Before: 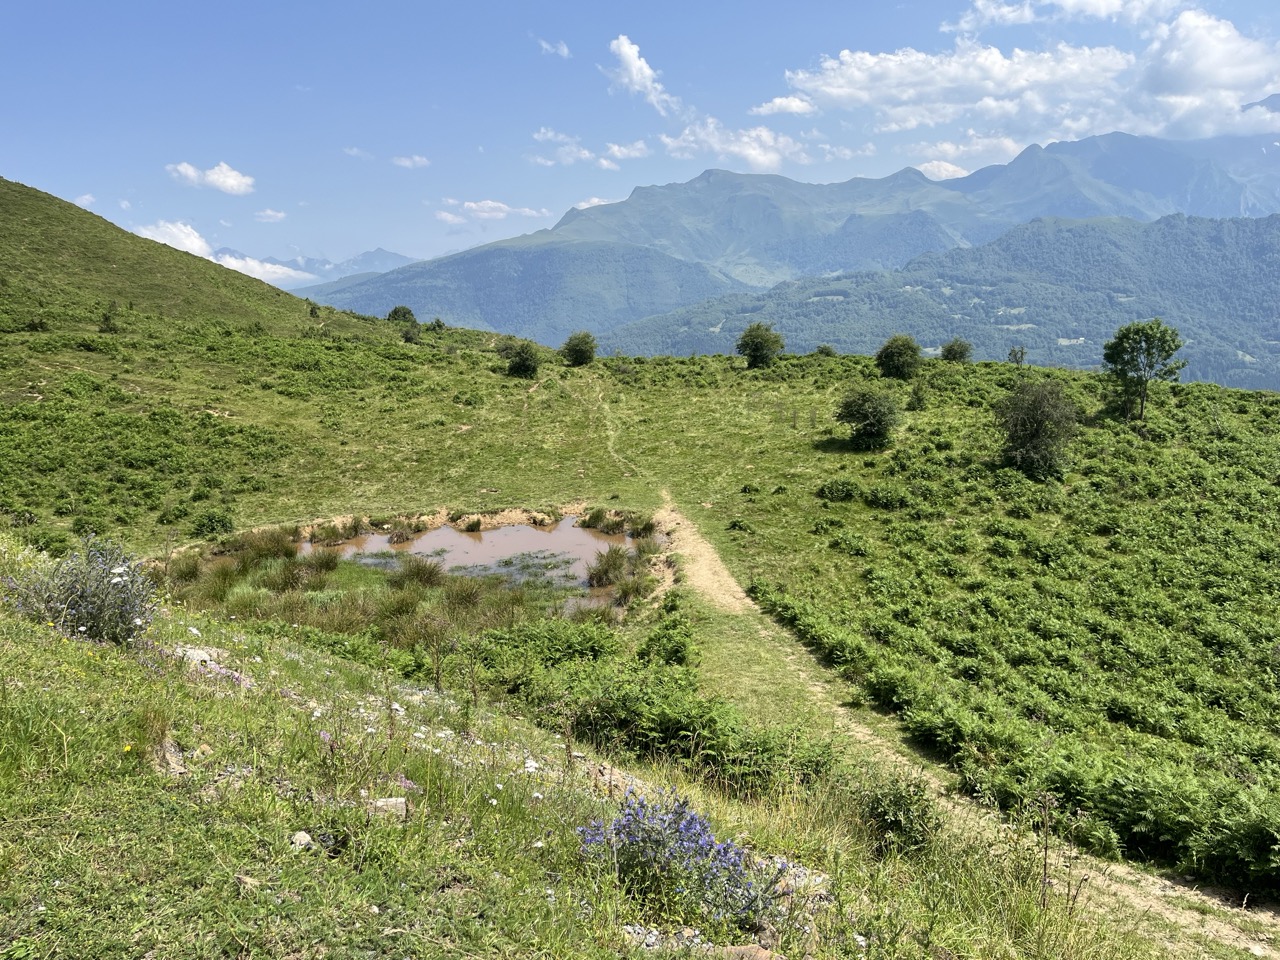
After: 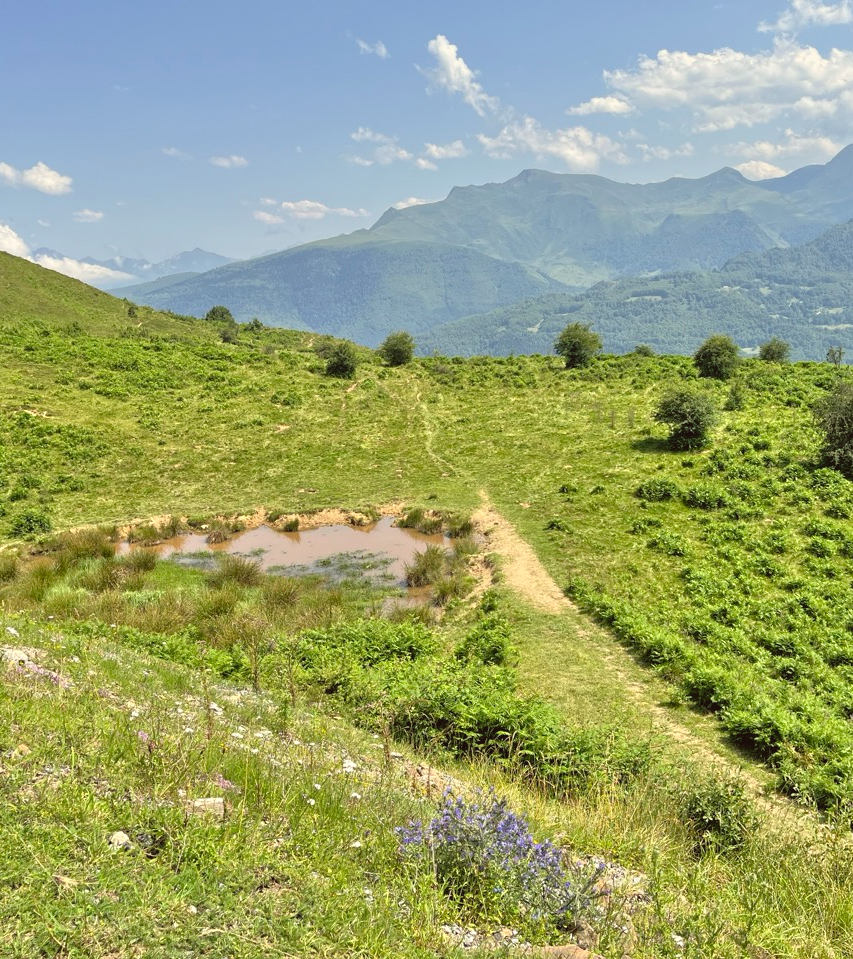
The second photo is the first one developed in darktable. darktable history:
color balance: lift [1.005, 1.002, 0.998, 0.998], gamma [1, 1.021, 1.02, 0.979], gain [0.923, 1.066, 1.056, 0.934]
crop and rotate: left 14.292%, right 19.041%
tone equalizer: -7 EV 0.15 EV, -6 EV 0.6 EV, -5 EV 1.15 EV, -4 EV 1.33 EV, -3 EV 1.15 EV, -2 EV 0.6 EV, -1 EV 0.15 EV, mask exposure compensation -0.5 EV
